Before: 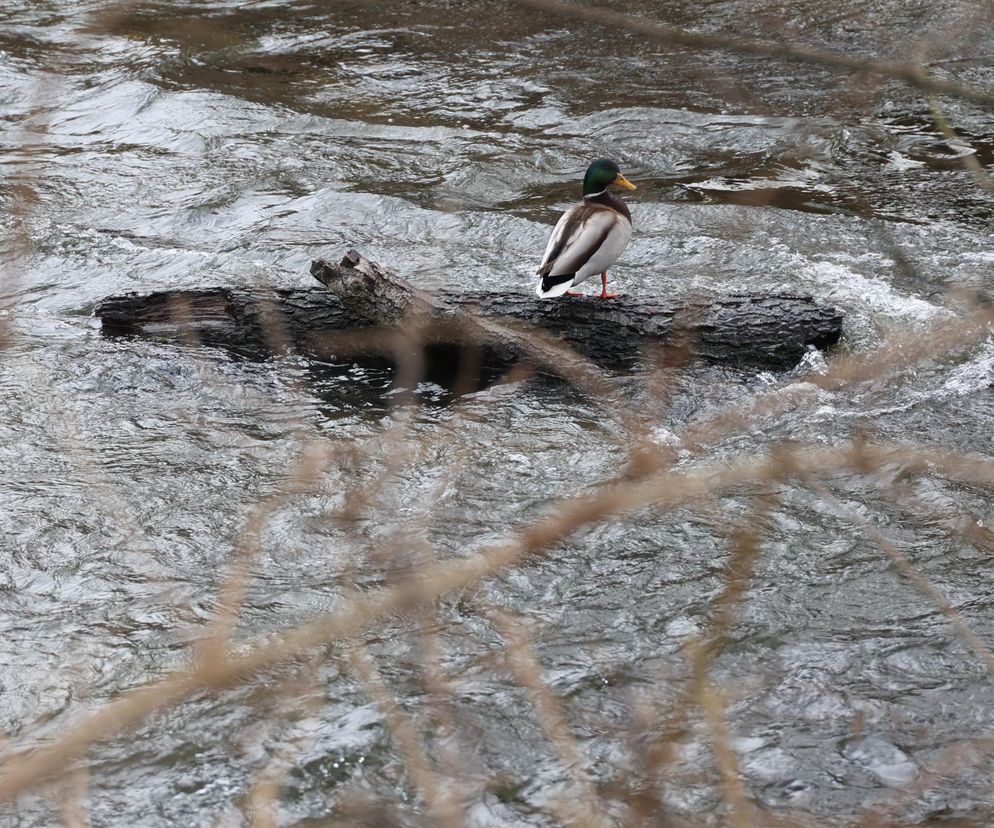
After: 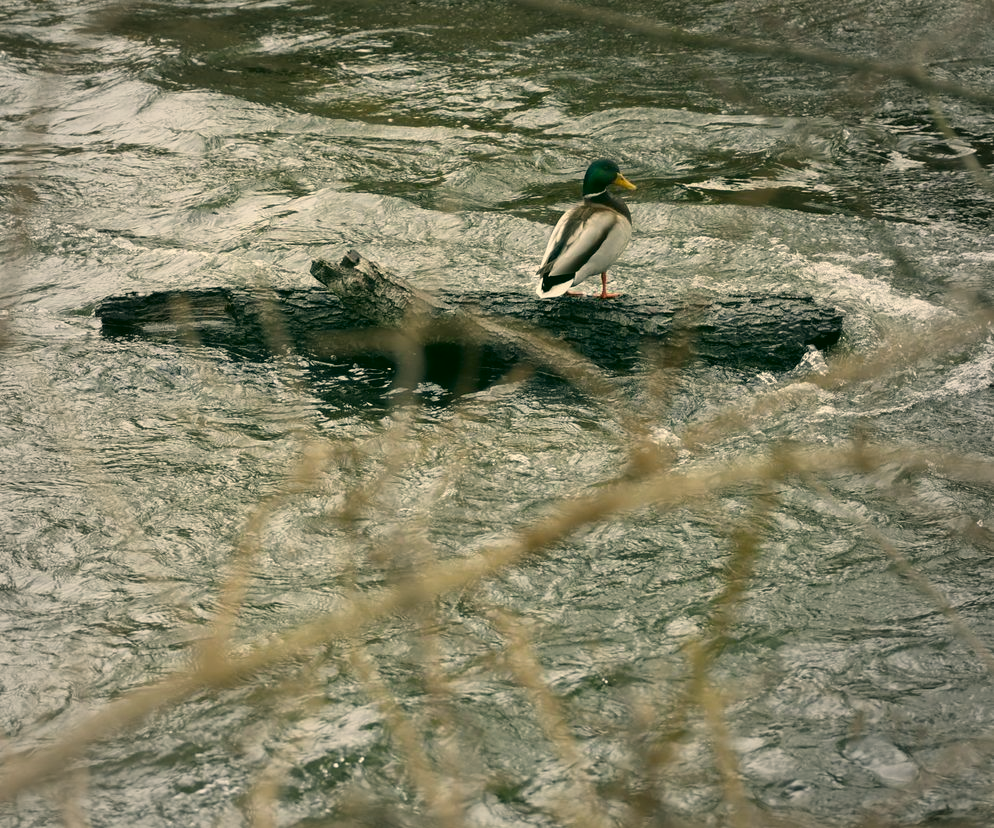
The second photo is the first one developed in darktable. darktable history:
vignetting: fall-off start 64.78%, brightness -0.192, saturation -0.309, center (-0.015, 0), width/height ratio 0.884
color correction: highlights a* 5.25, highlights b* 25.01, shadows a* -16.12, shadows b* 3.93
